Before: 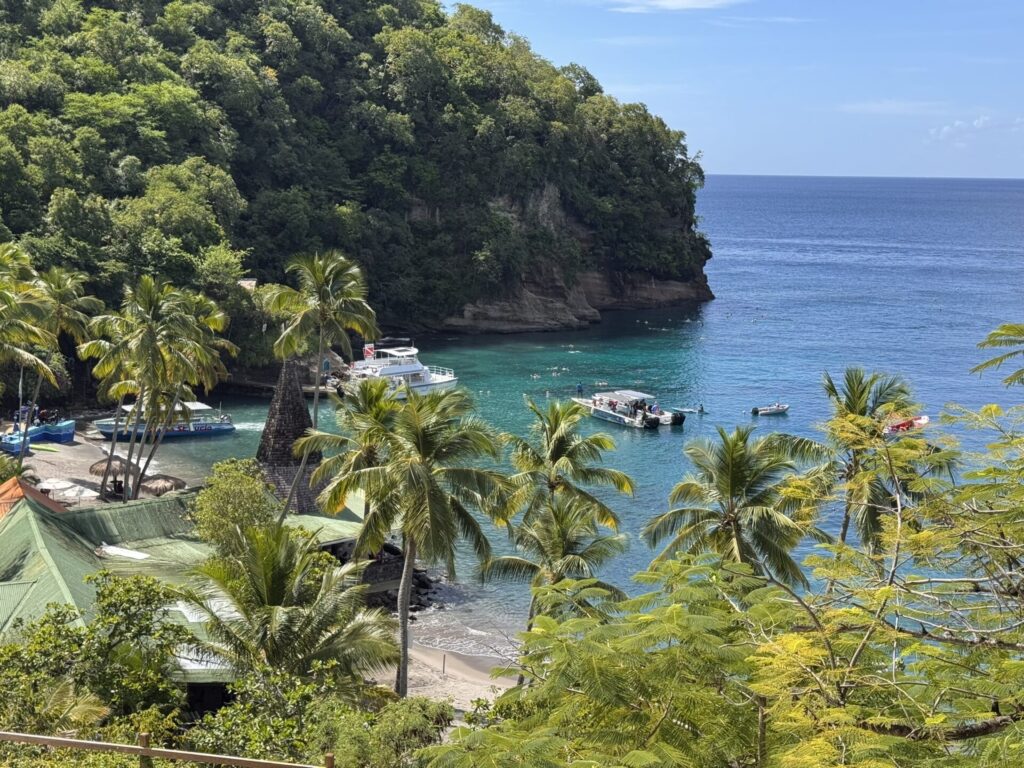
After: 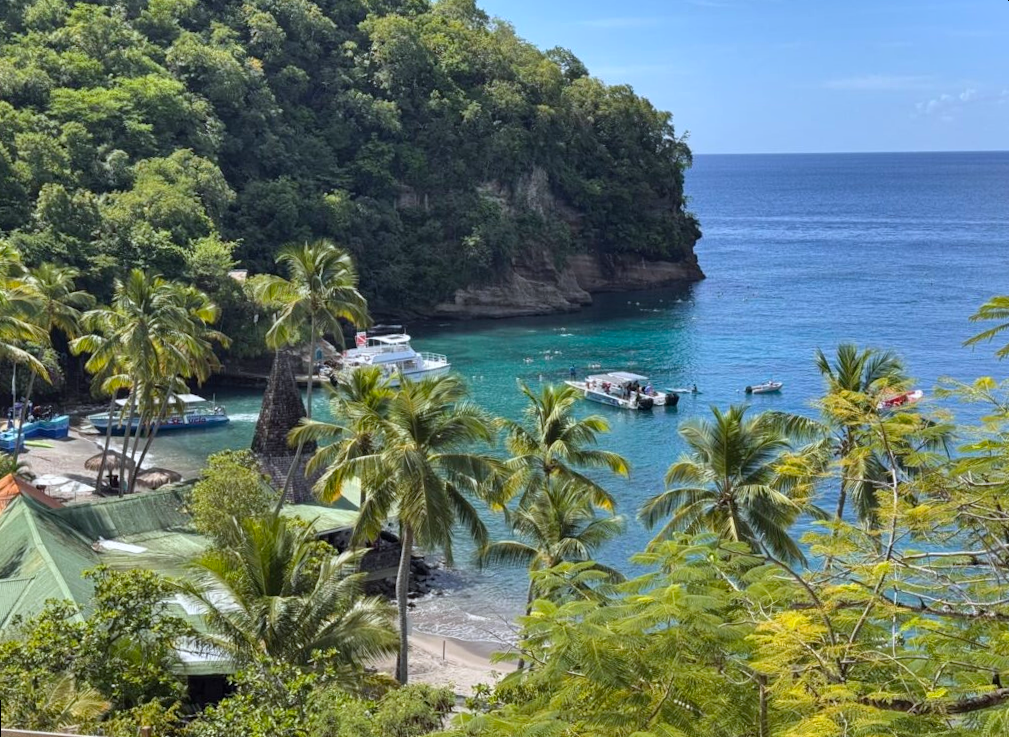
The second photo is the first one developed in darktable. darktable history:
white balance: red 0.974, blue 1.044
shadows and highlights: highlights color adjustment 0%, low approximation 0.01, soften with gaussian
rotate and perspective: rotation -1.42°, crop left 0.016, crop right 0.984, crop top 0.035, crop bottom 0.965
